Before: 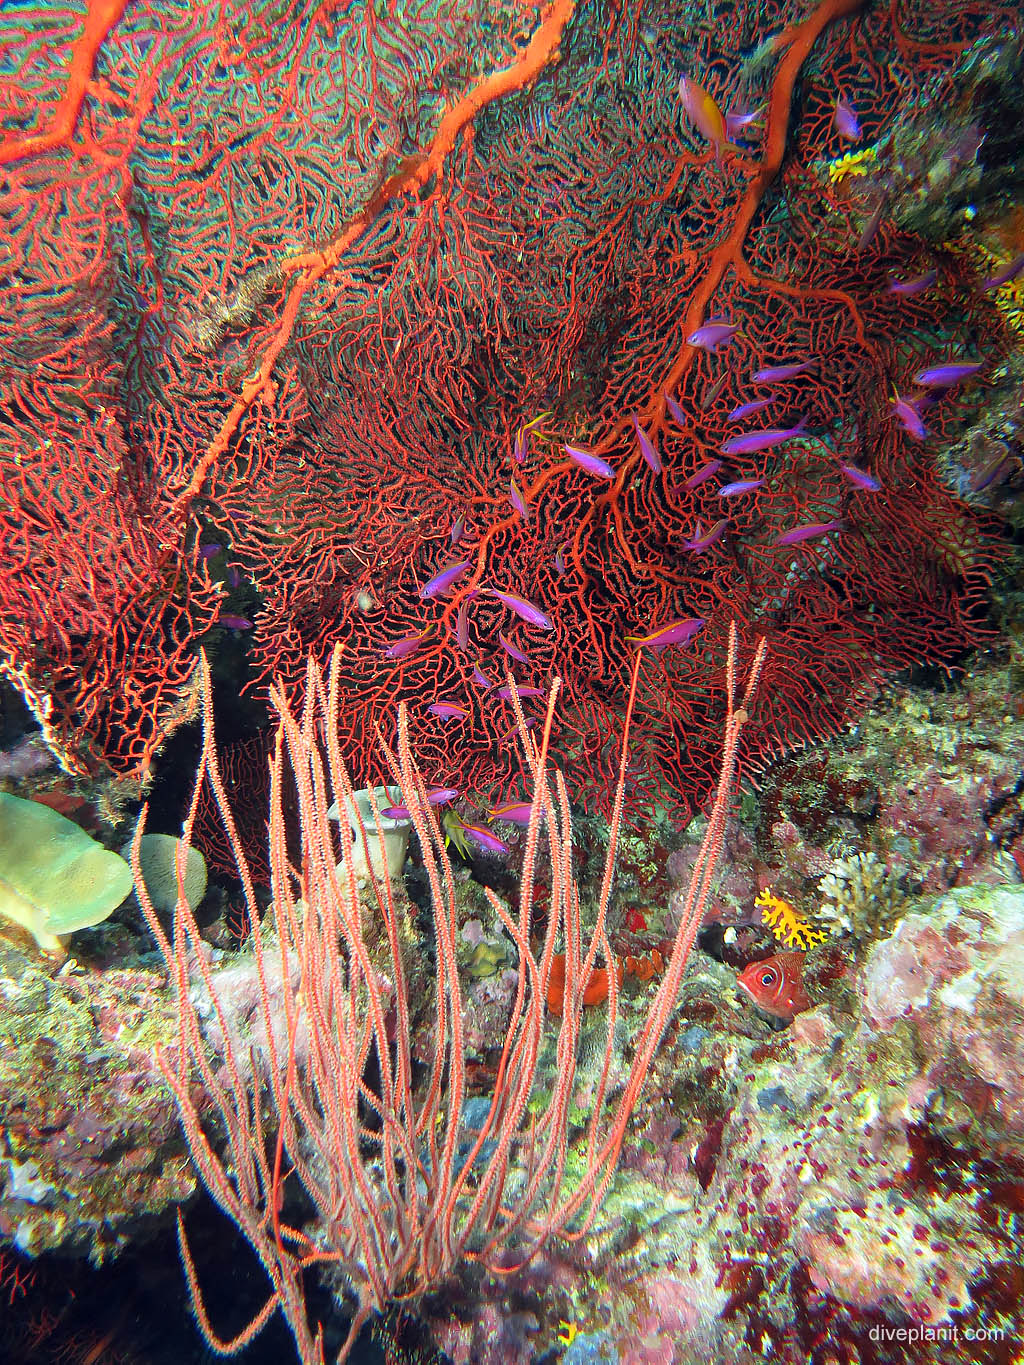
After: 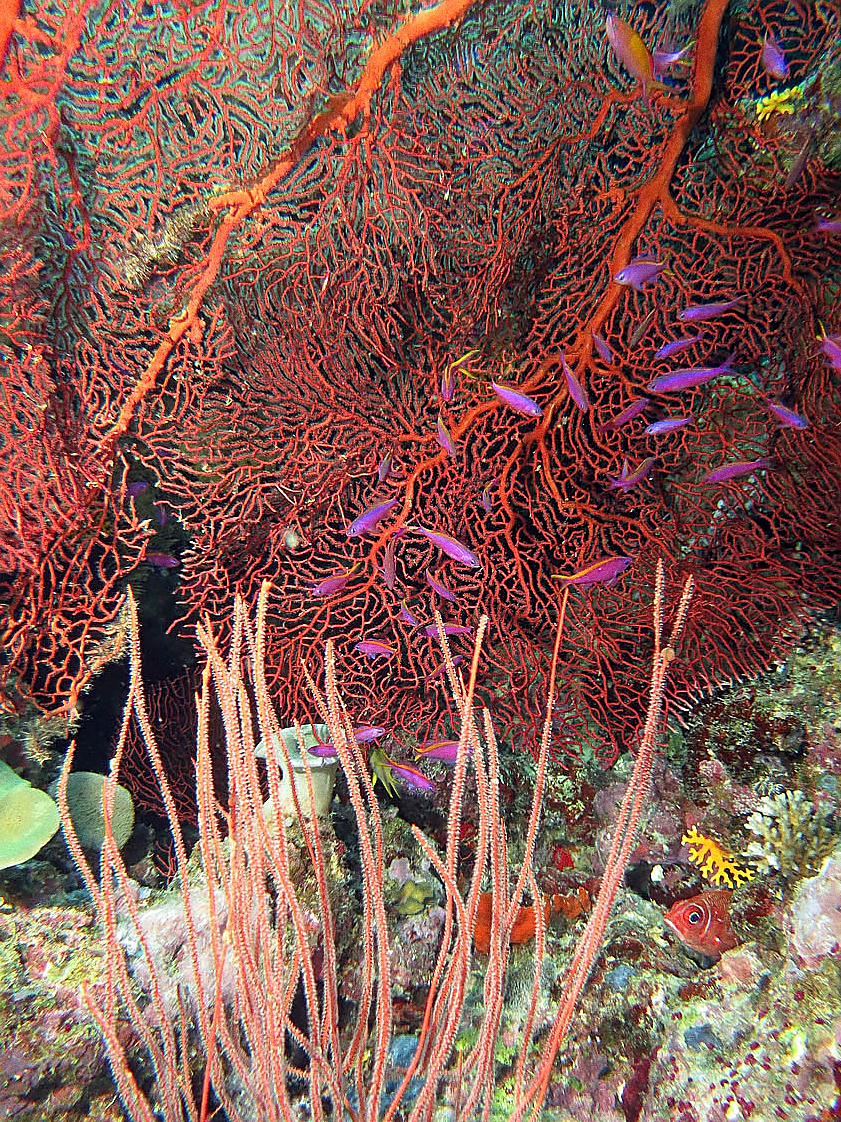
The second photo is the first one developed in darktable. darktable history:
crop and rotate: left 7.196%, top 4.574%, right 10.605%, bottom 13.178%
grain: coarseness 9.61 ISO, strength 35.62%
sharpen: on, module defaults
